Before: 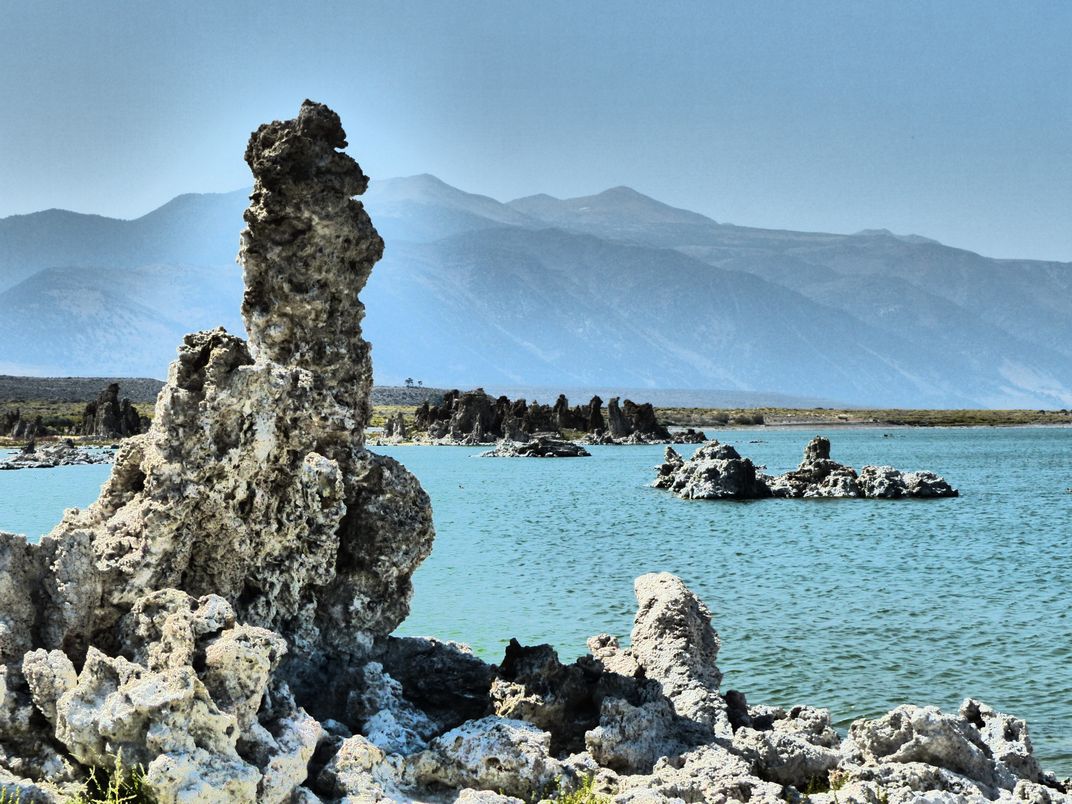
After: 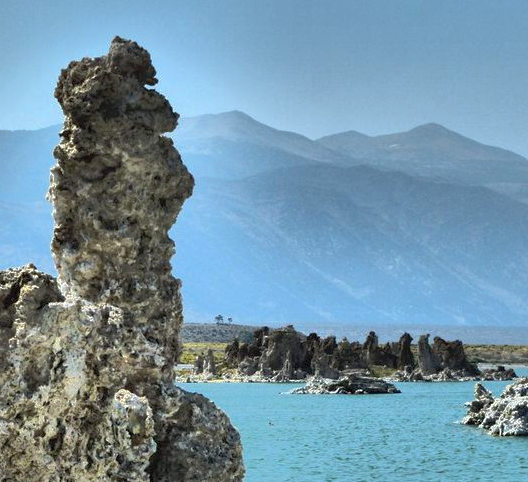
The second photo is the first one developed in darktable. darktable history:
exposure: exposure 0.202 EV, compensate highlight preservation false
crop: left 17.769%, top 7.93%, right 32.902%, bottom 32.086%
shadows and highlights: shadows 58.84, highlights -59.94
